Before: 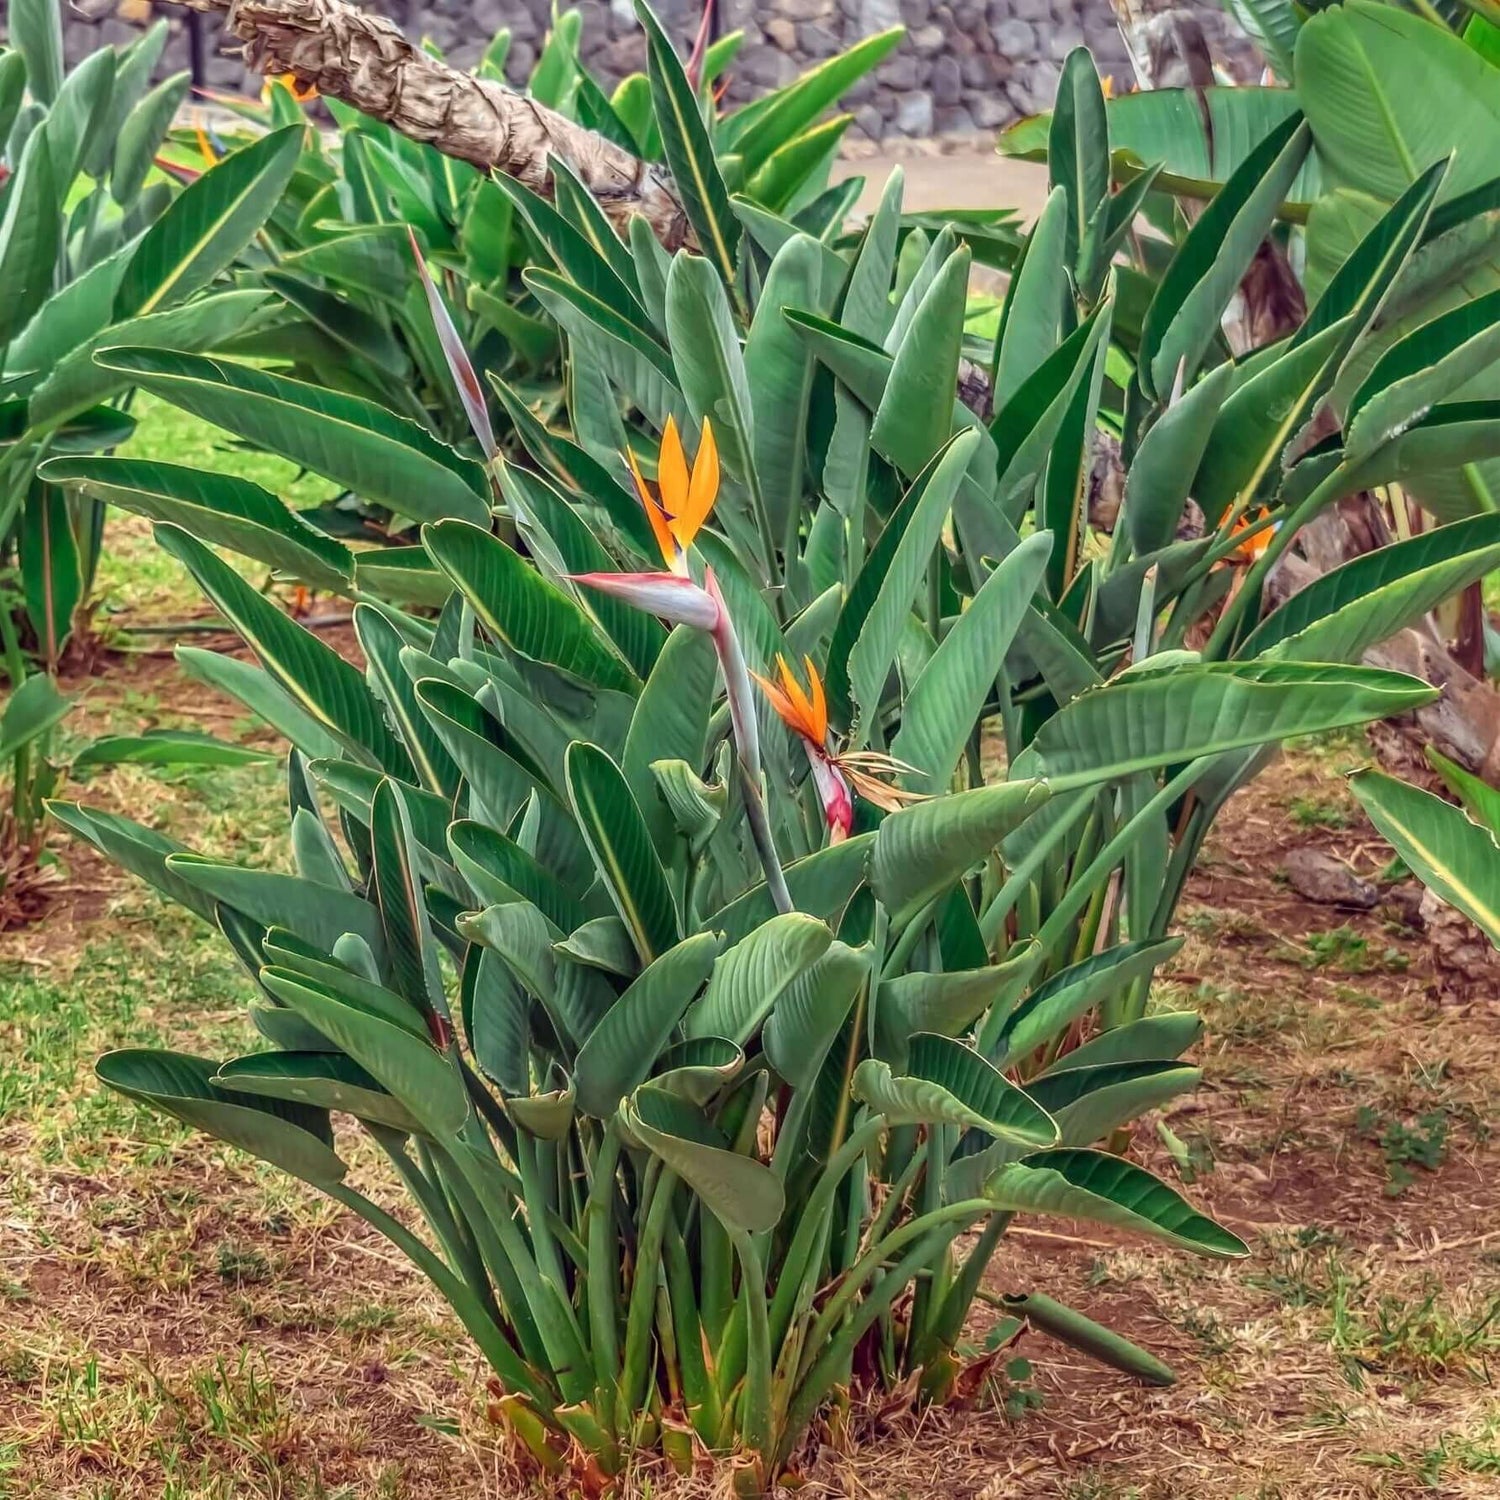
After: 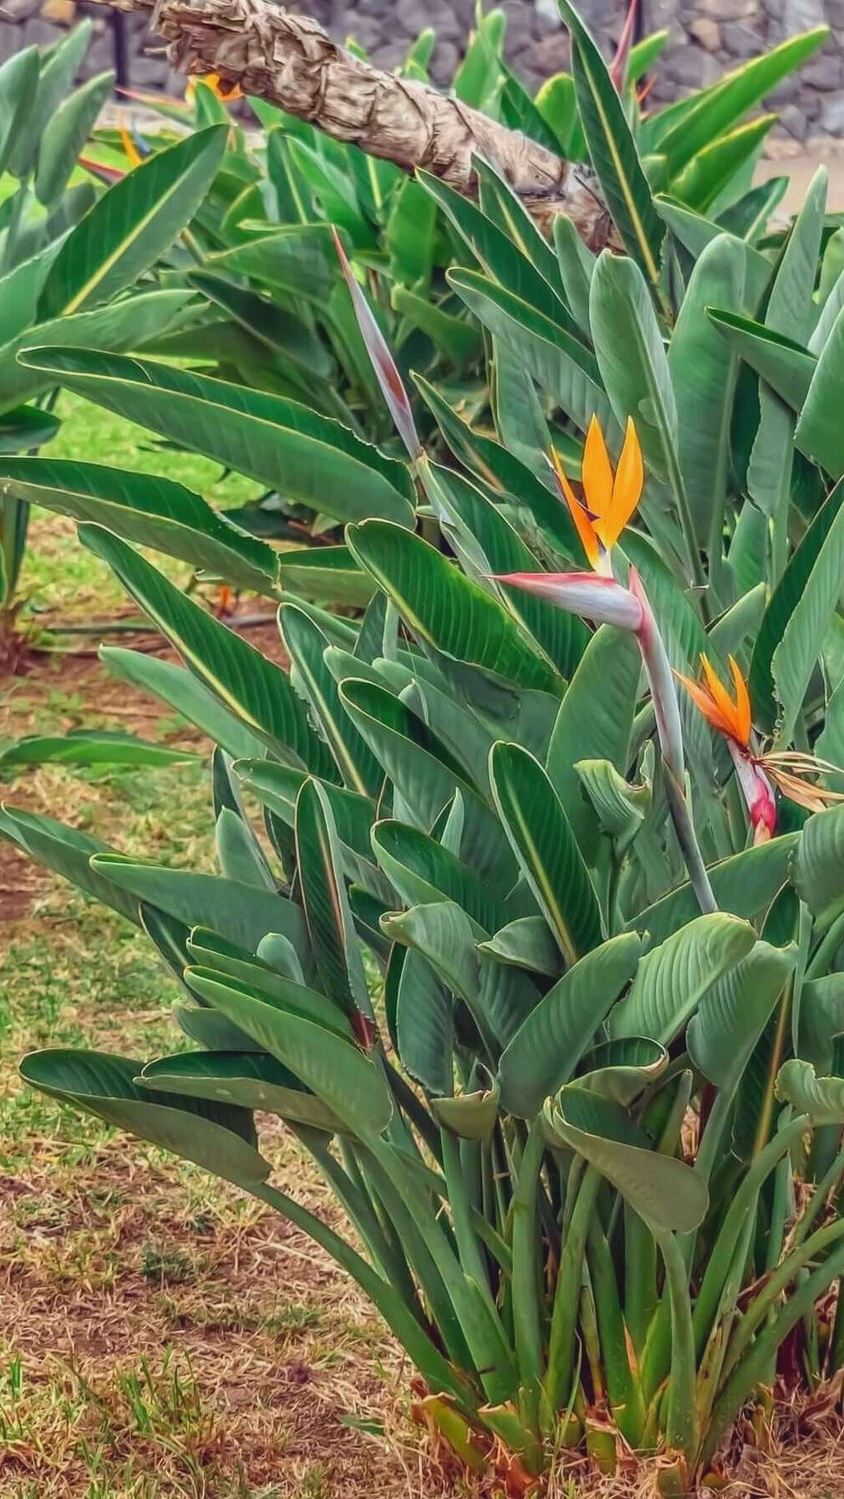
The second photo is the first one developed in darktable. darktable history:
crop: left 5.114%, right 38.589%
contrast brightness saturation: contrast -0.11
